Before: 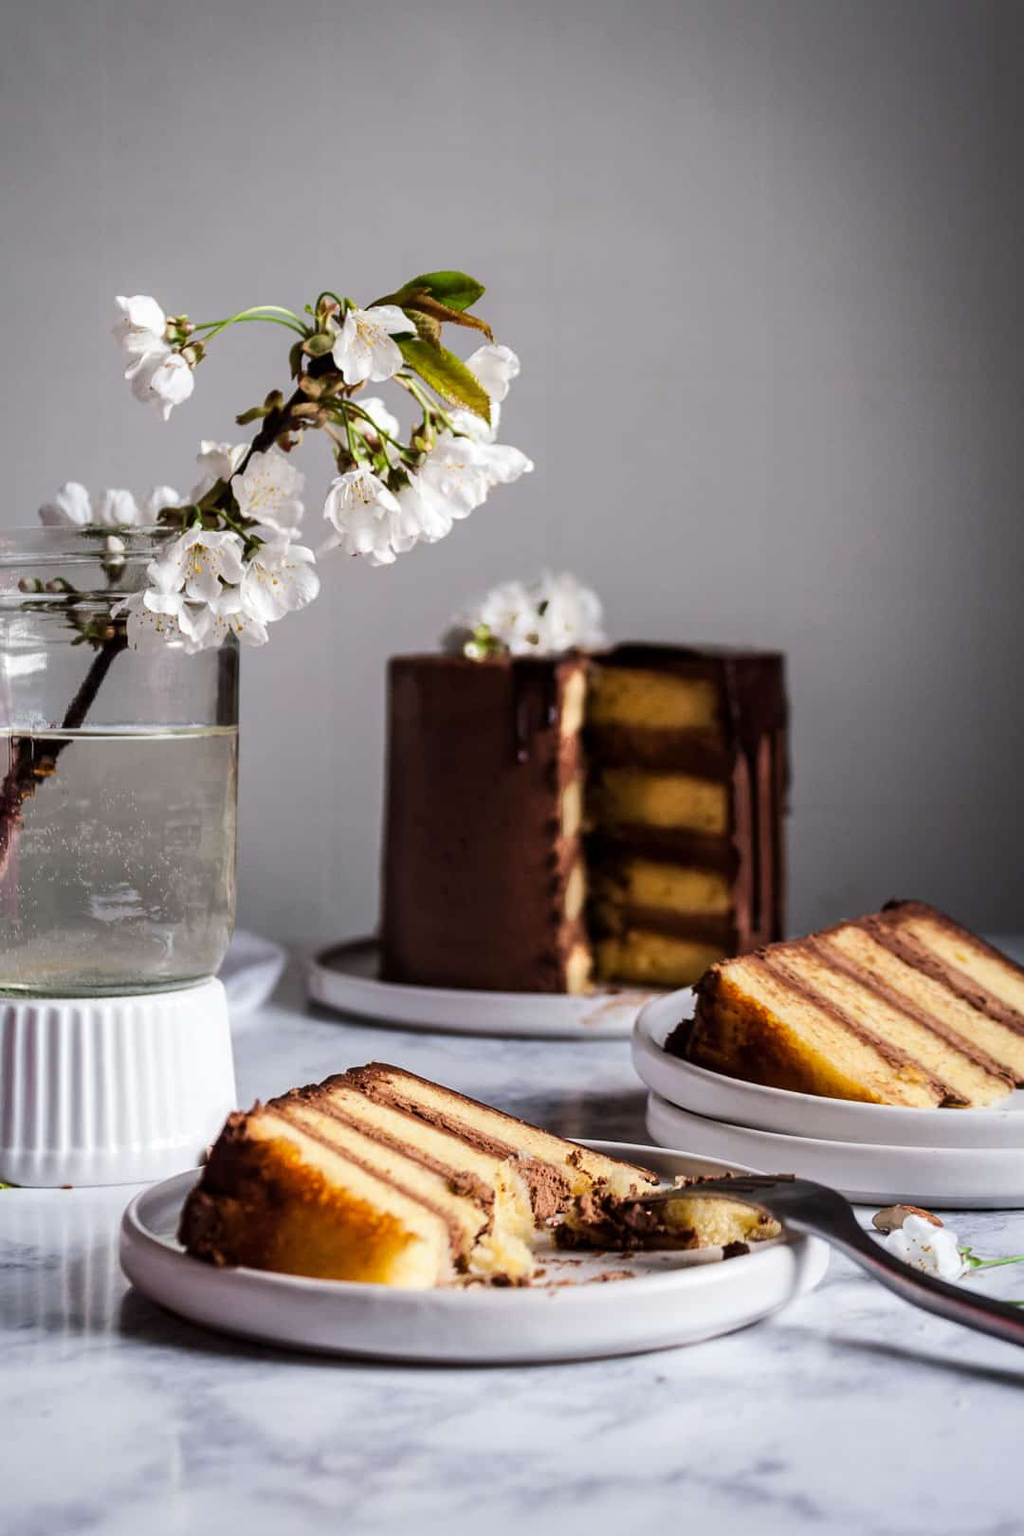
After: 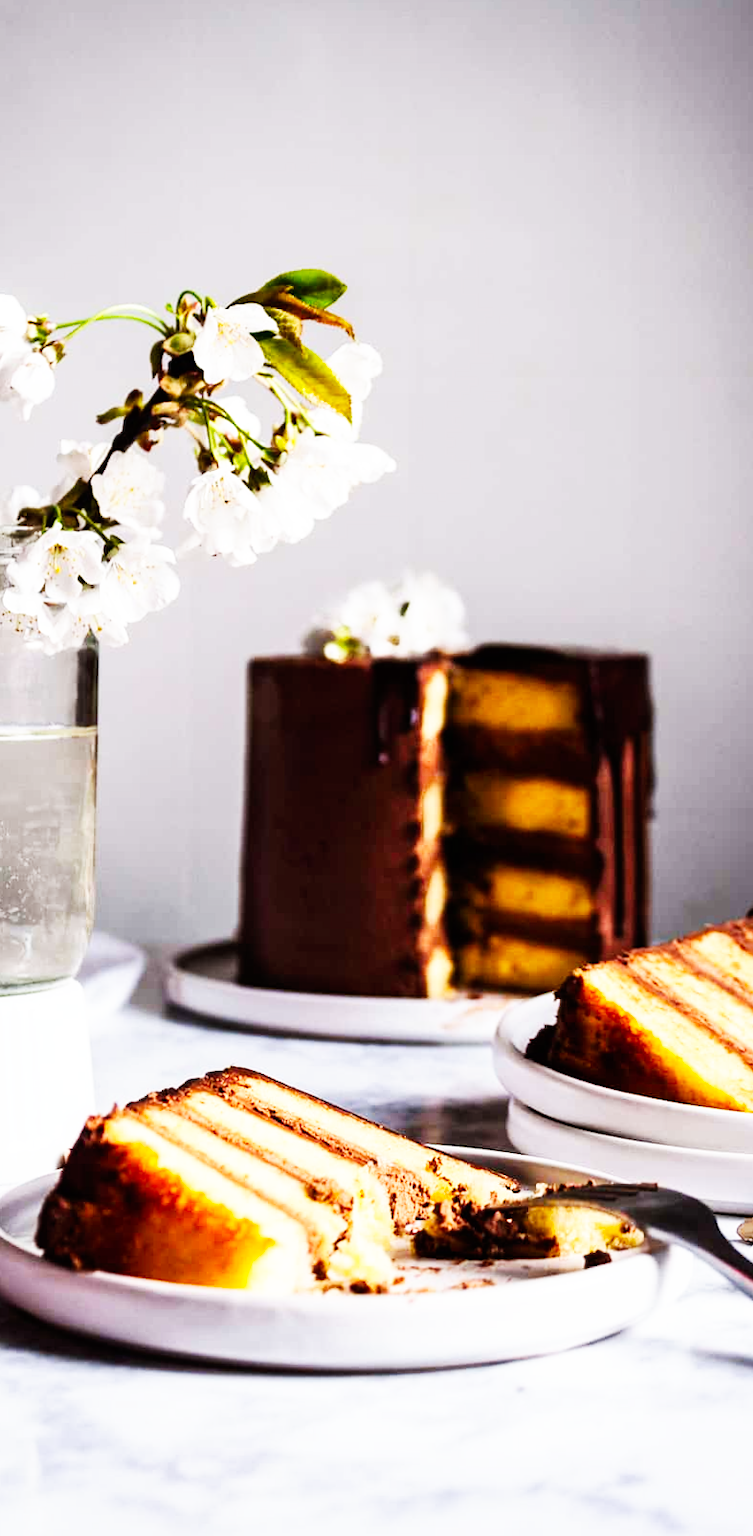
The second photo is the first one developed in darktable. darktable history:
base curve: curves: ch0 [(0, 0) (0.007, 0.004) (0.027, 0.03) (0.046, 0.07) (0.207, 0.54) (0.442, 0.872) (0.673, 0.972) (1, 1)], preserve colors none
crop: left 13.443%, right 13.31%
rotate and perspective: rotation 0.192°, lens shift (horizontal) -0.015, crop left 0.005, crop right 0.996, crop top 0.006, crop bottom 0.99
color balance: output saturation 110%
